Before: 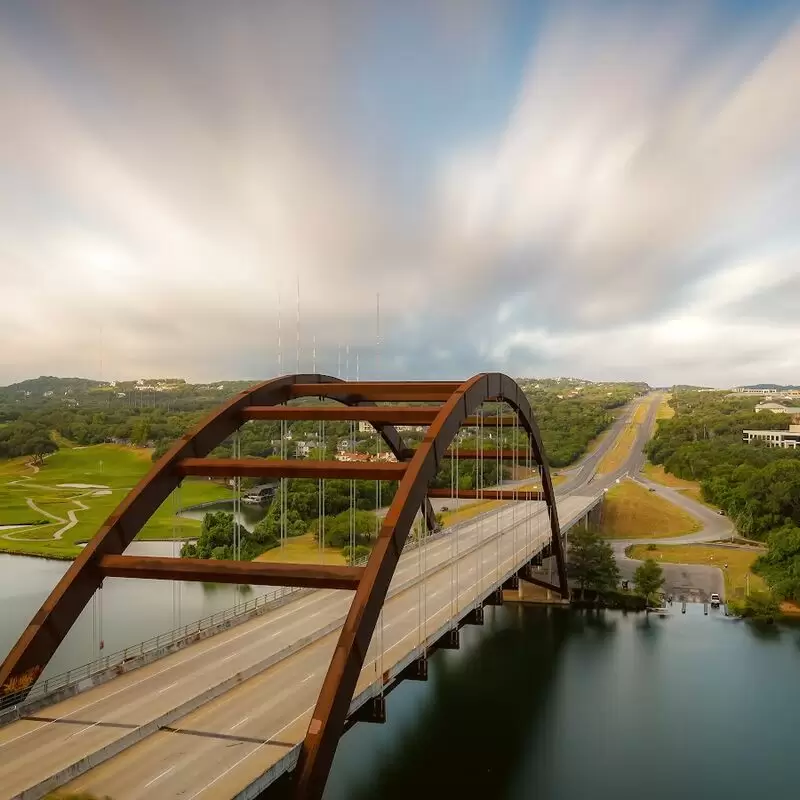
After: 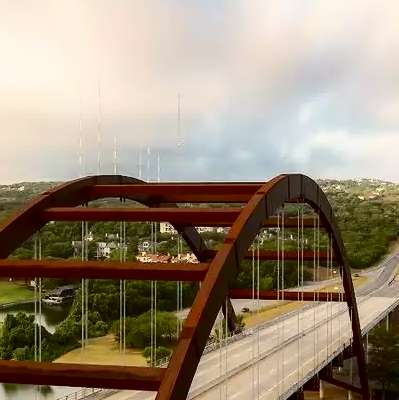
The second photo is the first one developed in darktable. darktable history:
shadows and highlights: on, module defaults
contrast brightness saturation: contrast 0.5, saturation -0.1
crop: left 25%, top 25%, right 25%, bottom 25%
